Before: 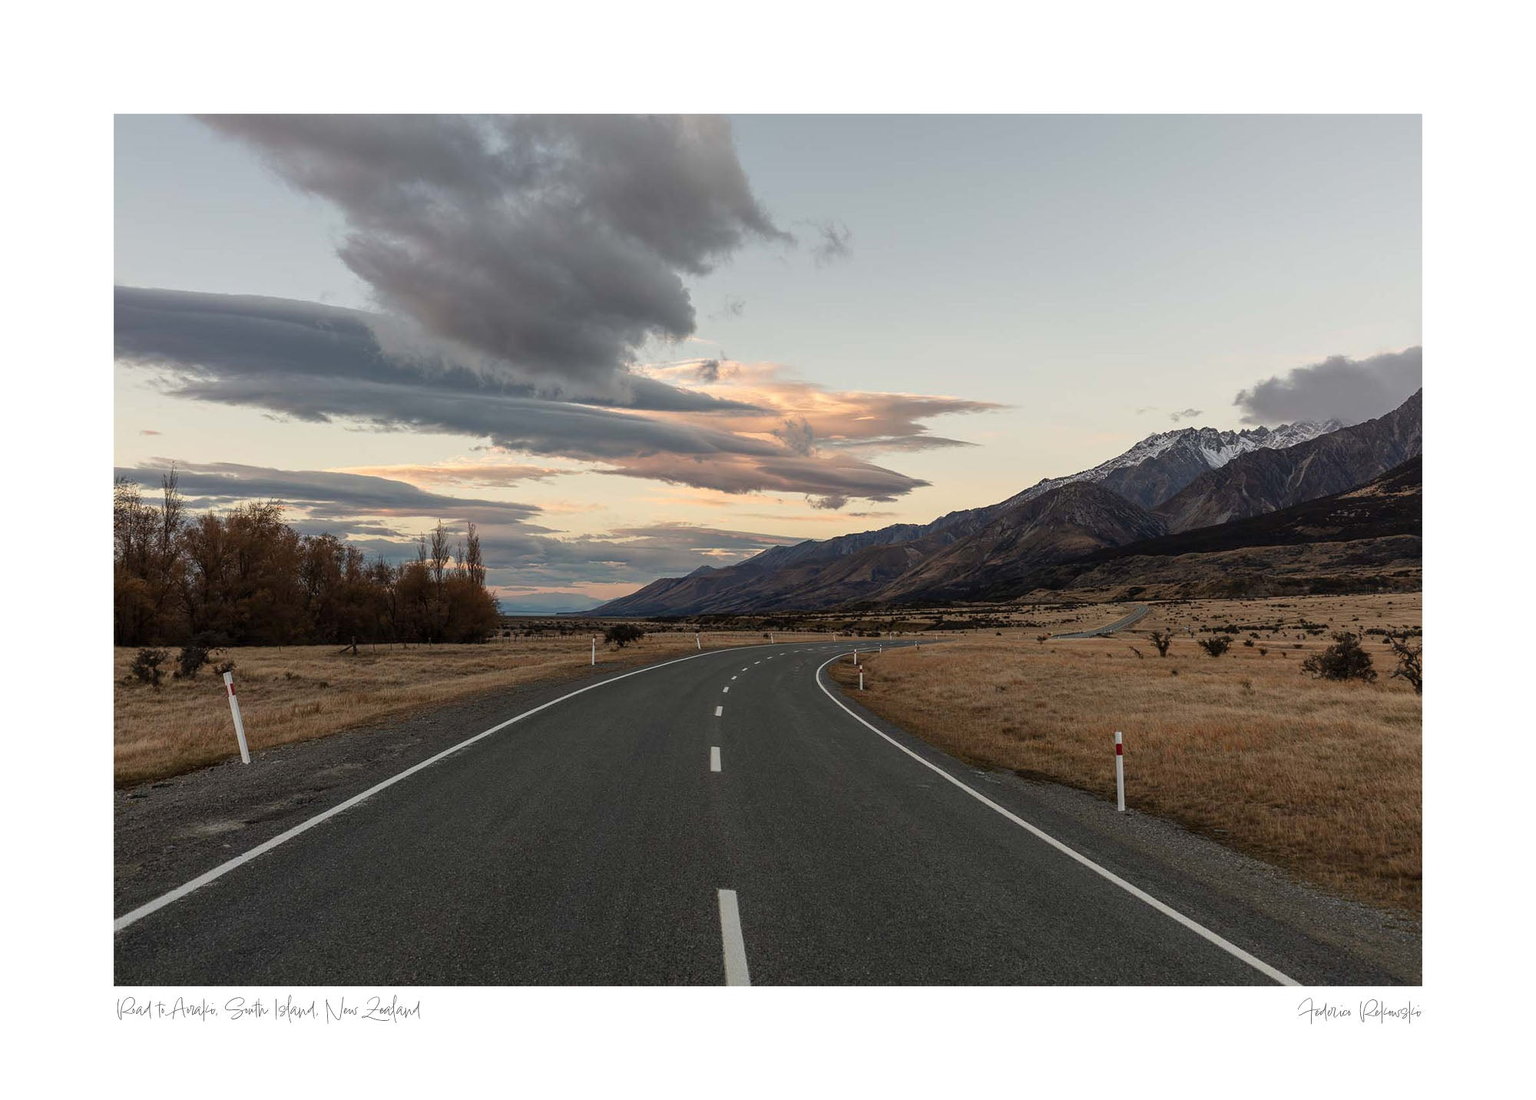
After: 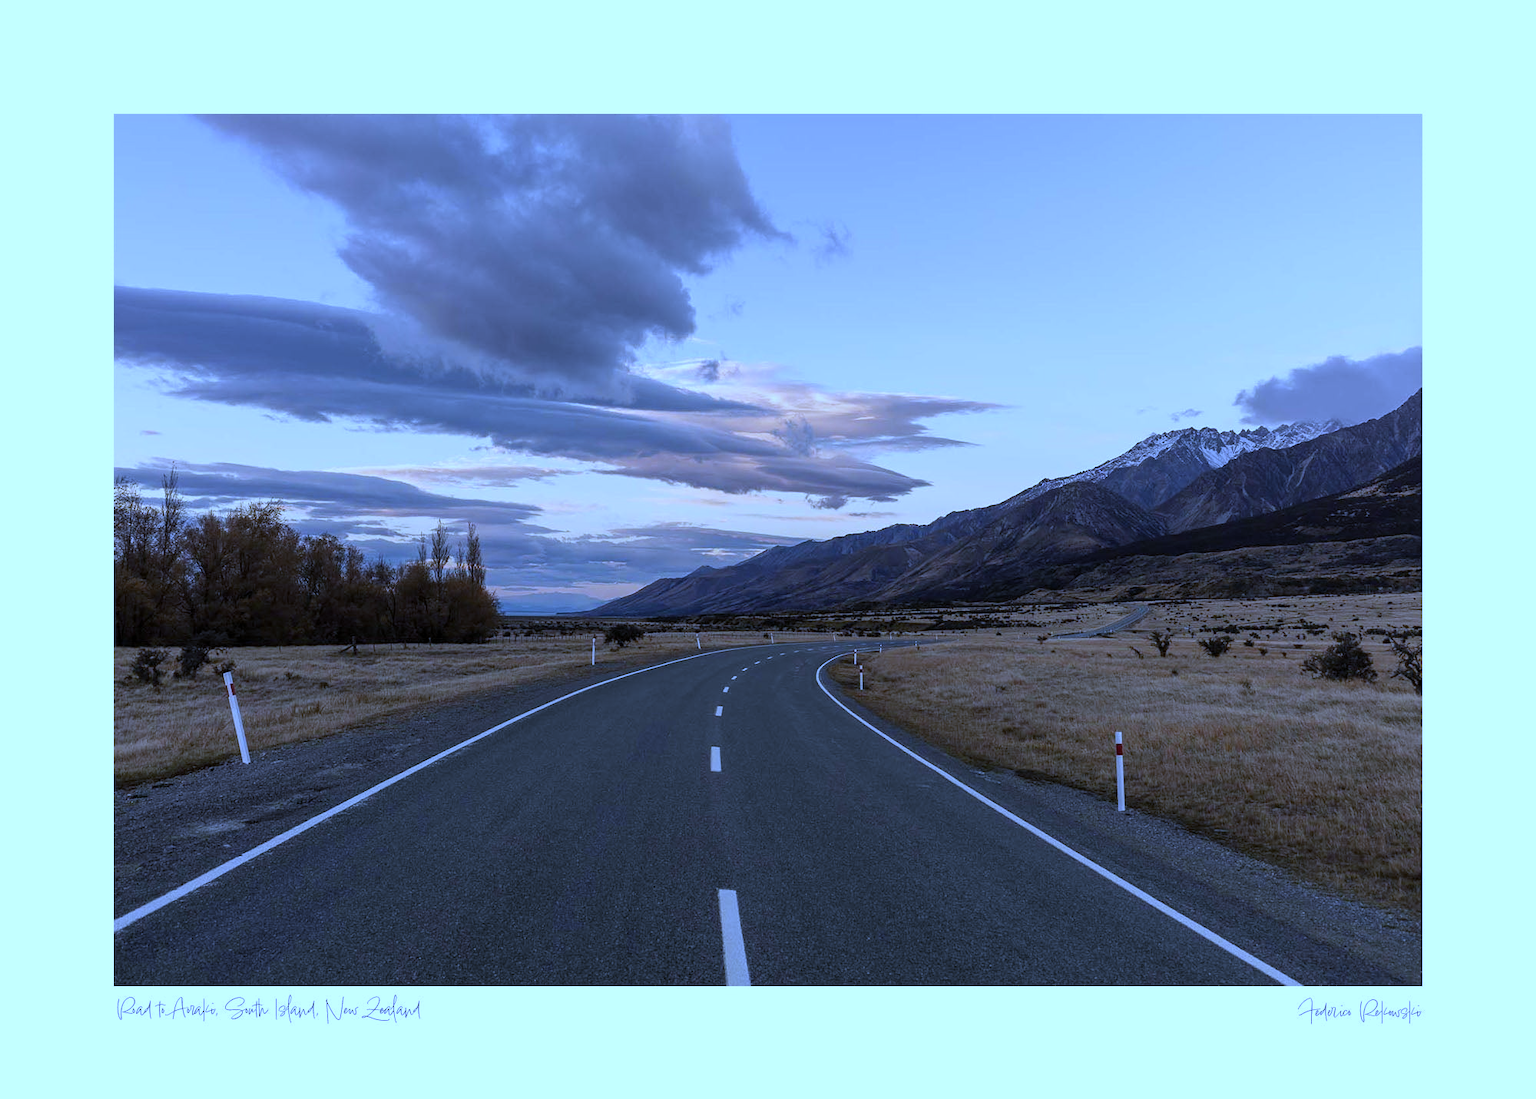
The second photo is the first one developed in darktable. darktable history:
levels: mode automatic, black 0.023%, white 99.97%, levels [0.062, 0.494, 0.925]
white balance: red 0.766, blue 1.537
